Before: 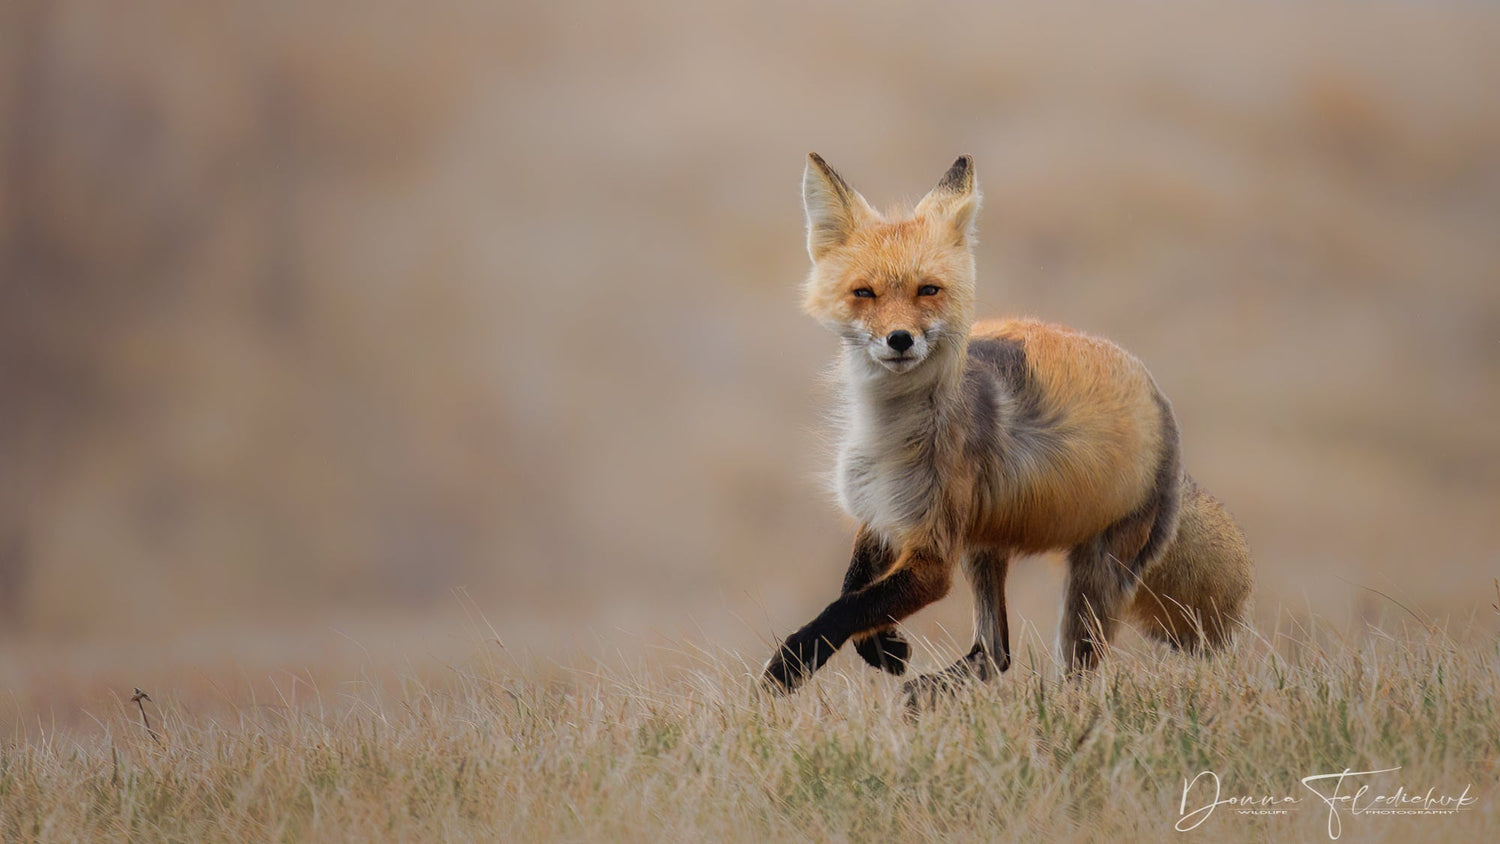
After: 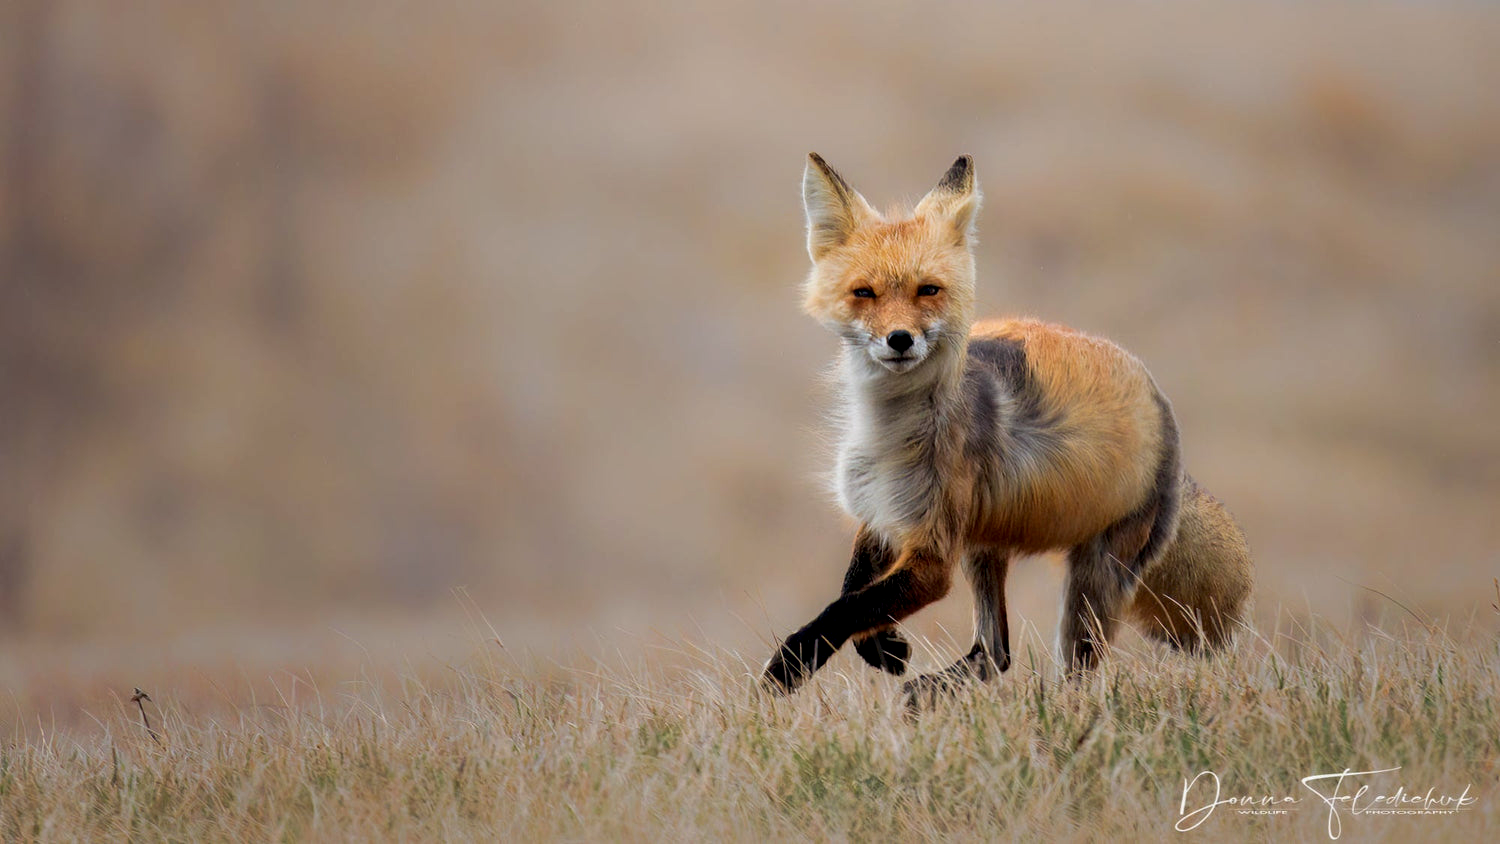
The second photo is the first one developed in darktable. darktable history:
contrast equalizer: octaves 7, y [[0.528, 0.548, 0.563, 0.562, 0.546, 0.526], [0.55 ×6], [0 ×6], [0 ×6], [0 ×6]]
